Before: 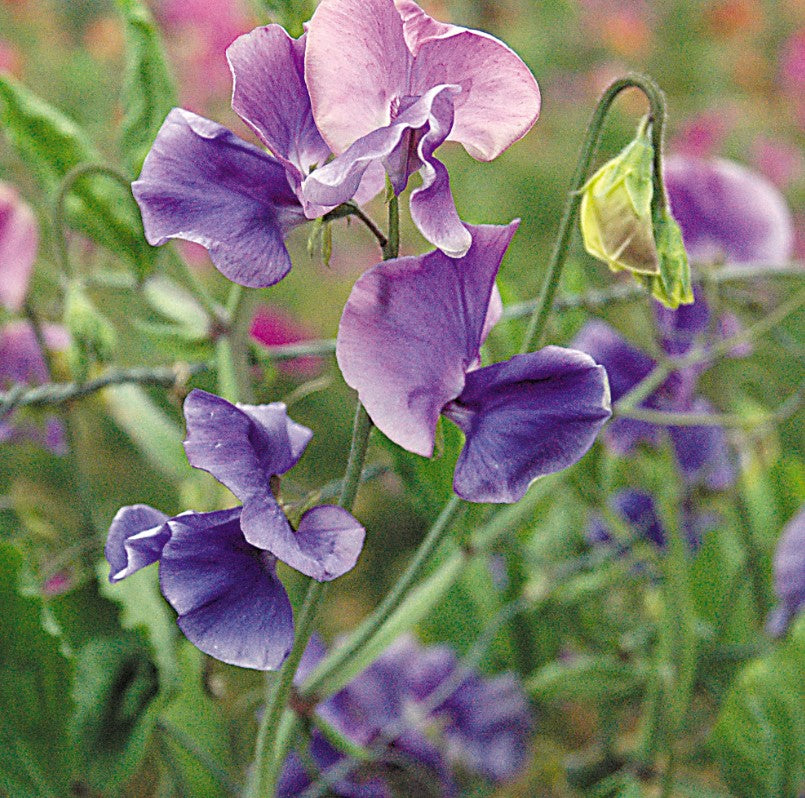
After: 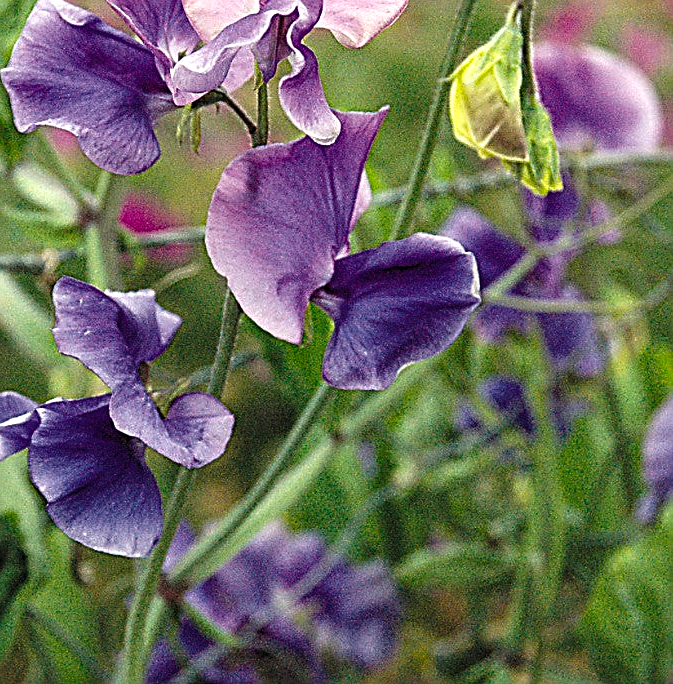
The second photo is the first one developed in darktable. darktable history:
white balance: emerald 1
crop: left 16.315%, top 14.246%
color balance rgb: shadows lift › luminance -10%, power › luminance -9%, linear chroma grading › global chroma 10%, global vibrance 10%, contrast 15%, saturation formula JzAzBz (2021)
sharpen: on, module defaults
